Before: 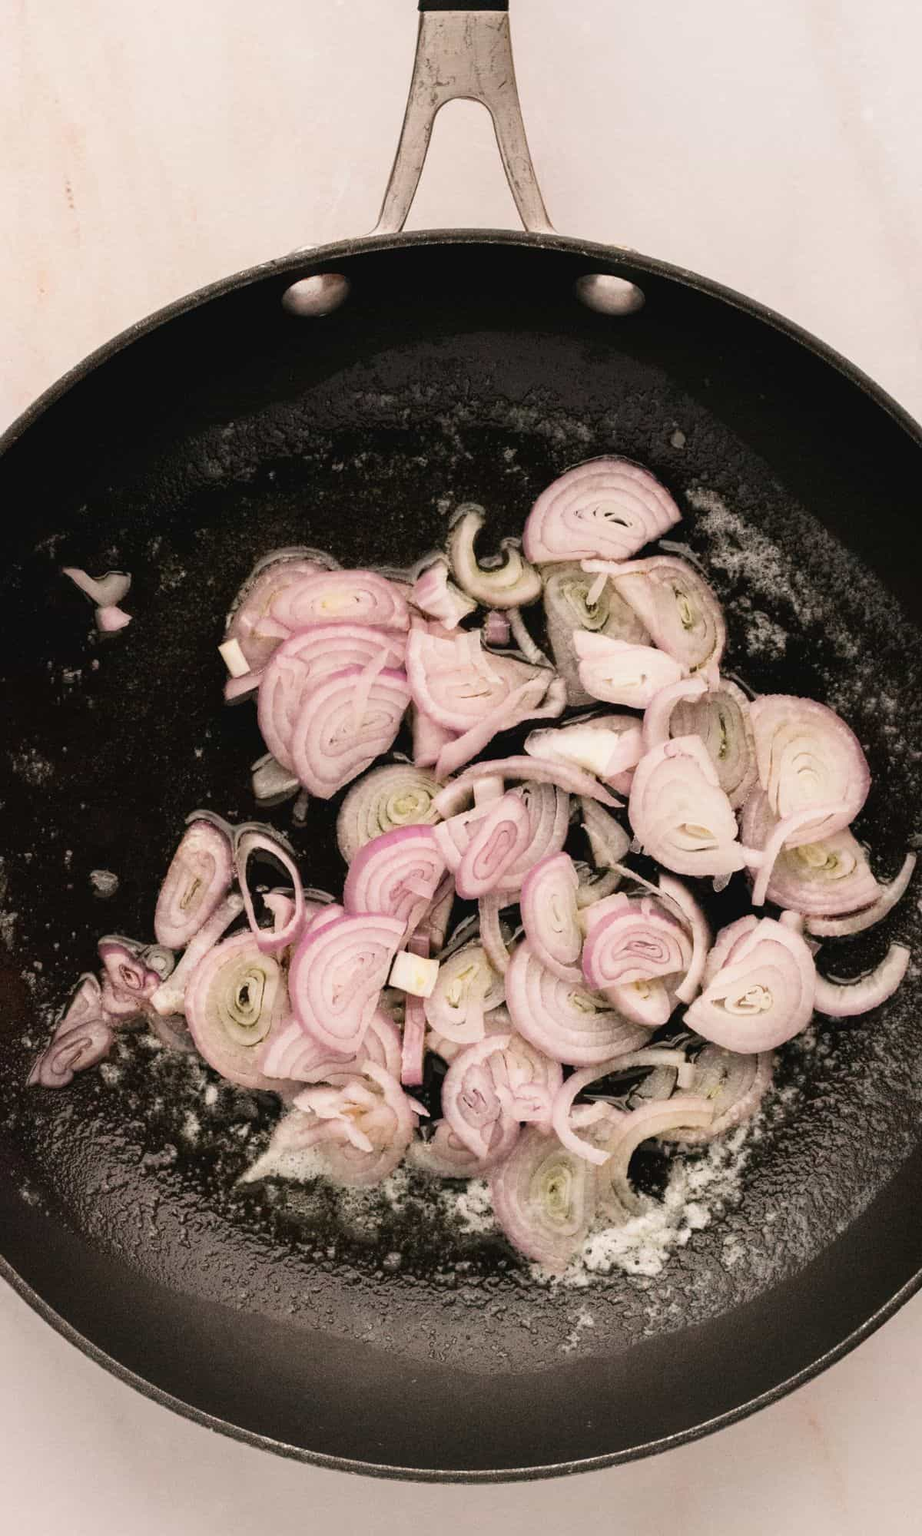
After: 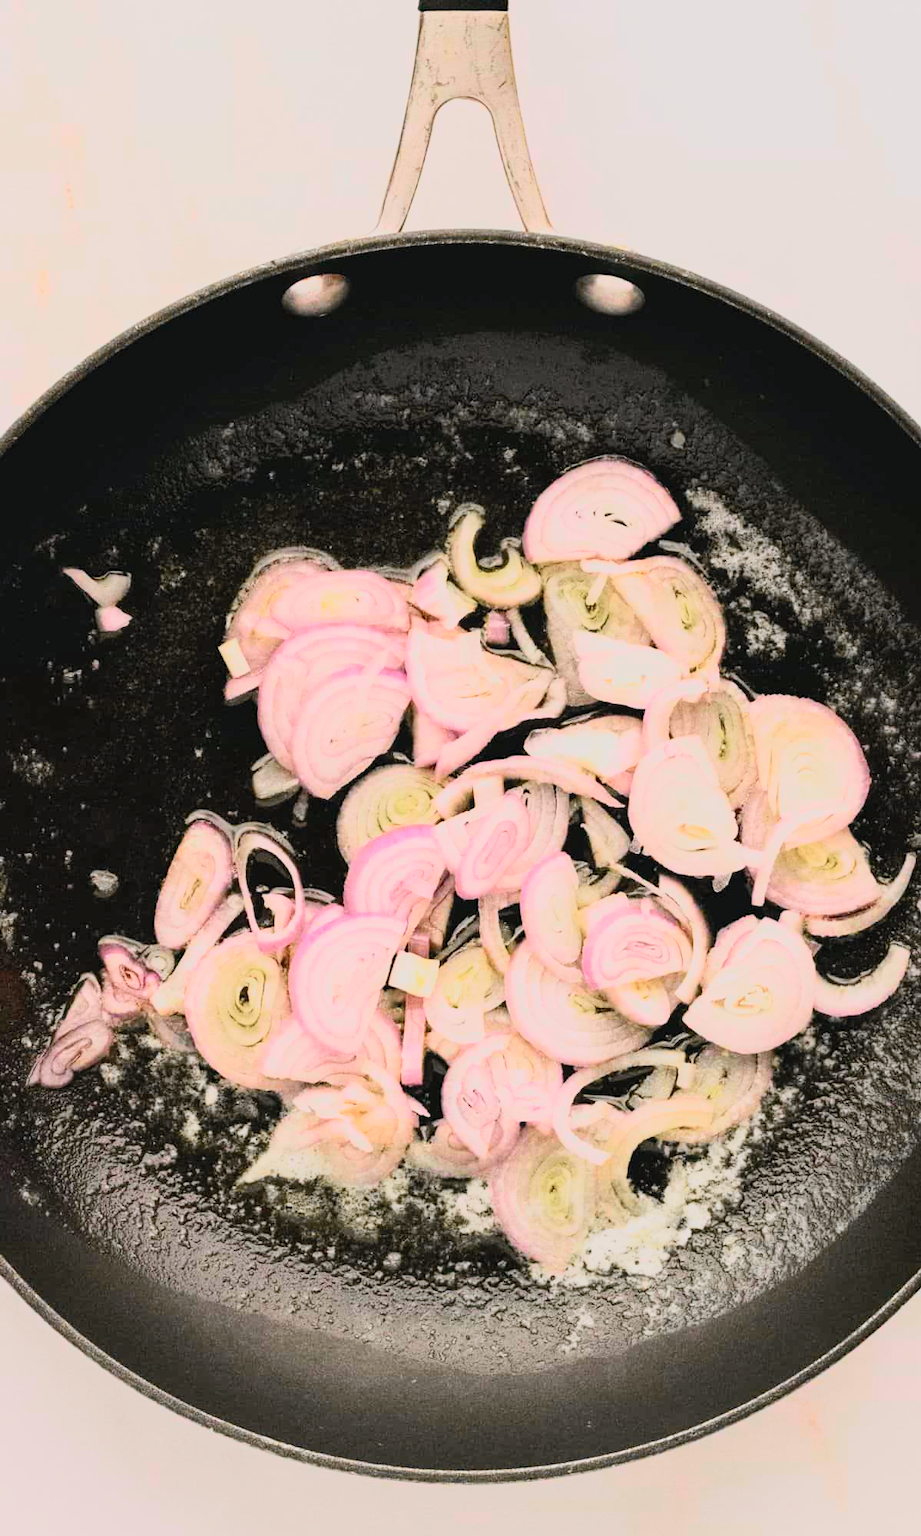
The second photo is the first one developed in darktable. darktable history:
white balance: red 1.004, blue 1.024
tone equalizer: on, module defaults
tone curve: curves: ch0 [(0, 0) (0.048, 0.024) (0.099, 0.082) (0.227, 0.255) (0.407, 0.482) (0.543, 0.634) (0.719, 0.77) (0.837, 0.843) (1, 0.906)]; ch1 [(0, 0) (0.3, 0.268) (0.404, 0.374) (0.475, 0.463) (0.501, 0.499) (0.514, 0.502) (0.551, 0.541) (0.643, 0.648) (0.682, 0.674) (0.802, 0.812) (1, 1)]; ch2 [(0, 0) (0.259, 0.207) (0.323, 0.311) (0.364, 0.368) (0.442, 0.461) (0.498, 0.498) (0.531, 0.528) (0.581, 0.602) (0.629, 0.659) (0.768, 0.728) (1, 1)], color space Lab, independent channels, preserve colors none
contrast brightness saturation: contrast 0.24, brightness 0.26, saturation 0.39
